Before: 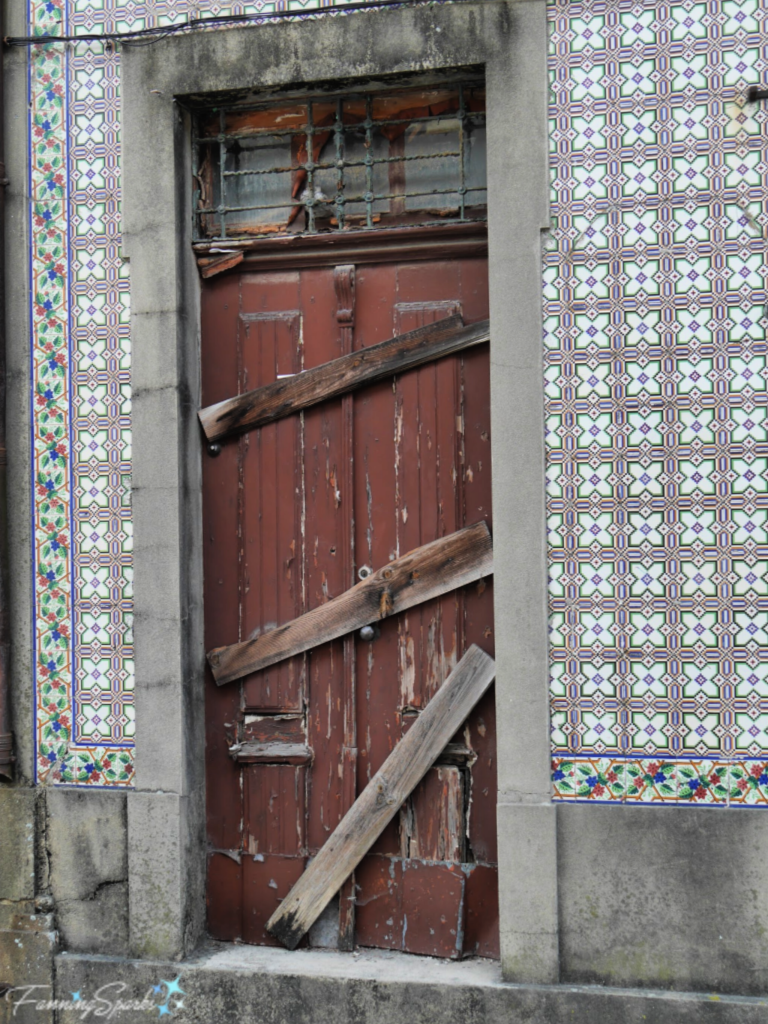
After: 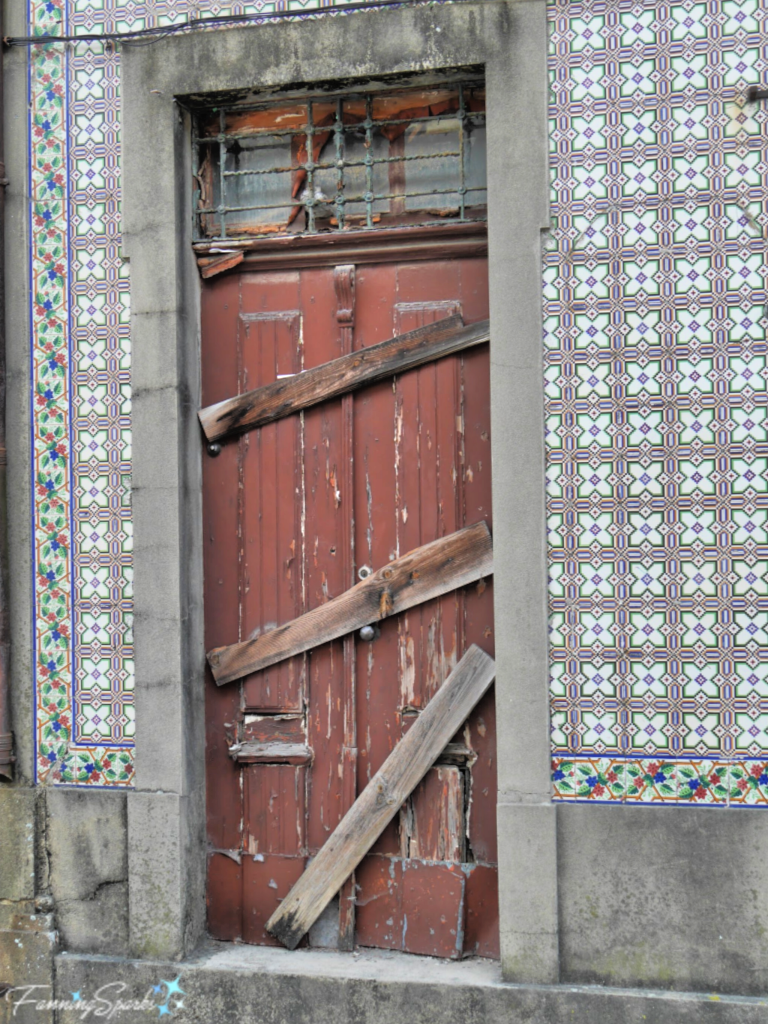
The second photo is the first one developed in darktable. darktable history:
tone equalizer: -7 EV 0.165 EV, -6 EV 0.588 EV, -5 EV 1.16 EV, -4 EV 1.31 EV, -3 EV 1.13 EV, -2 EV 0.6 EV, -1 EV 0.151 EV
